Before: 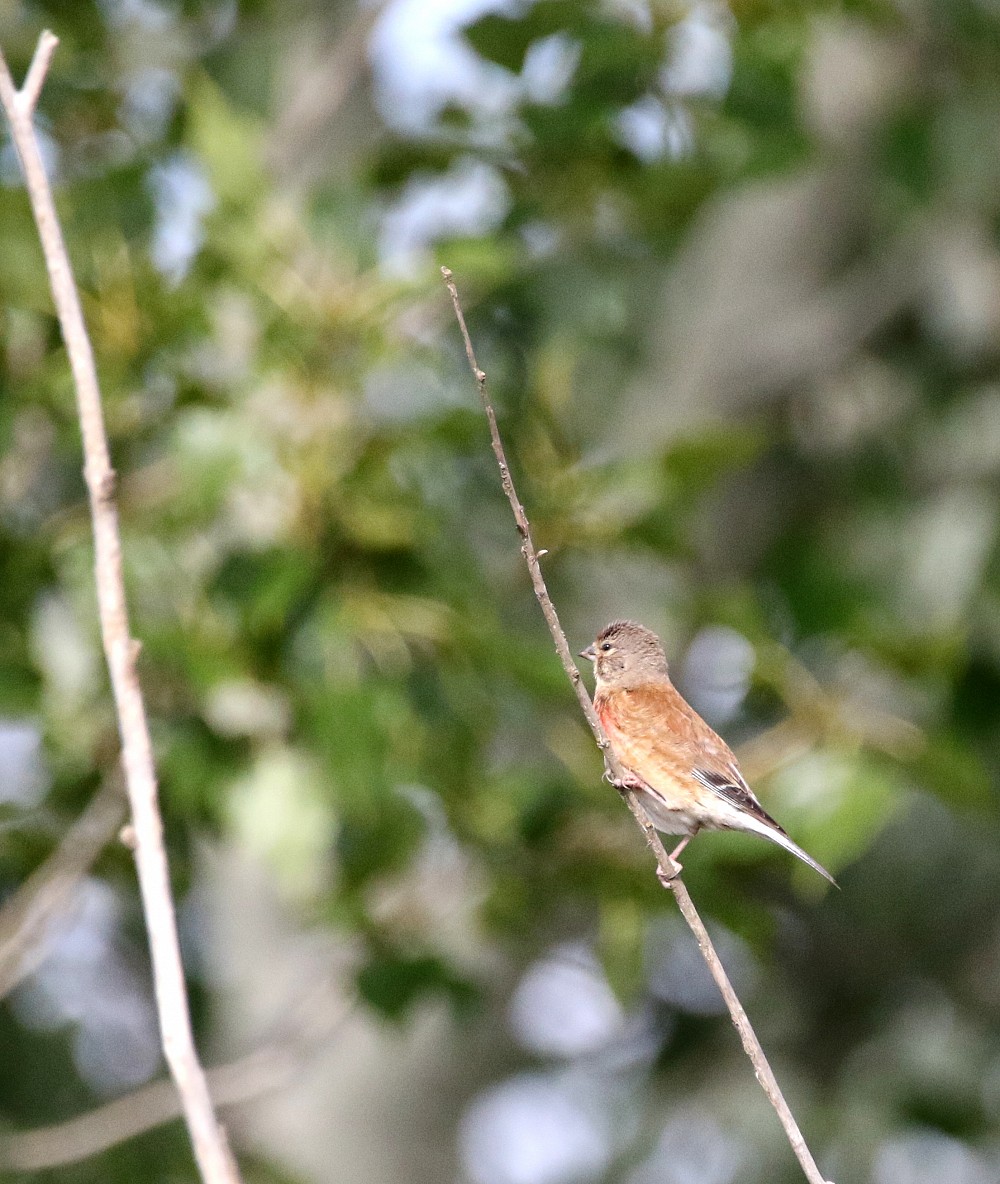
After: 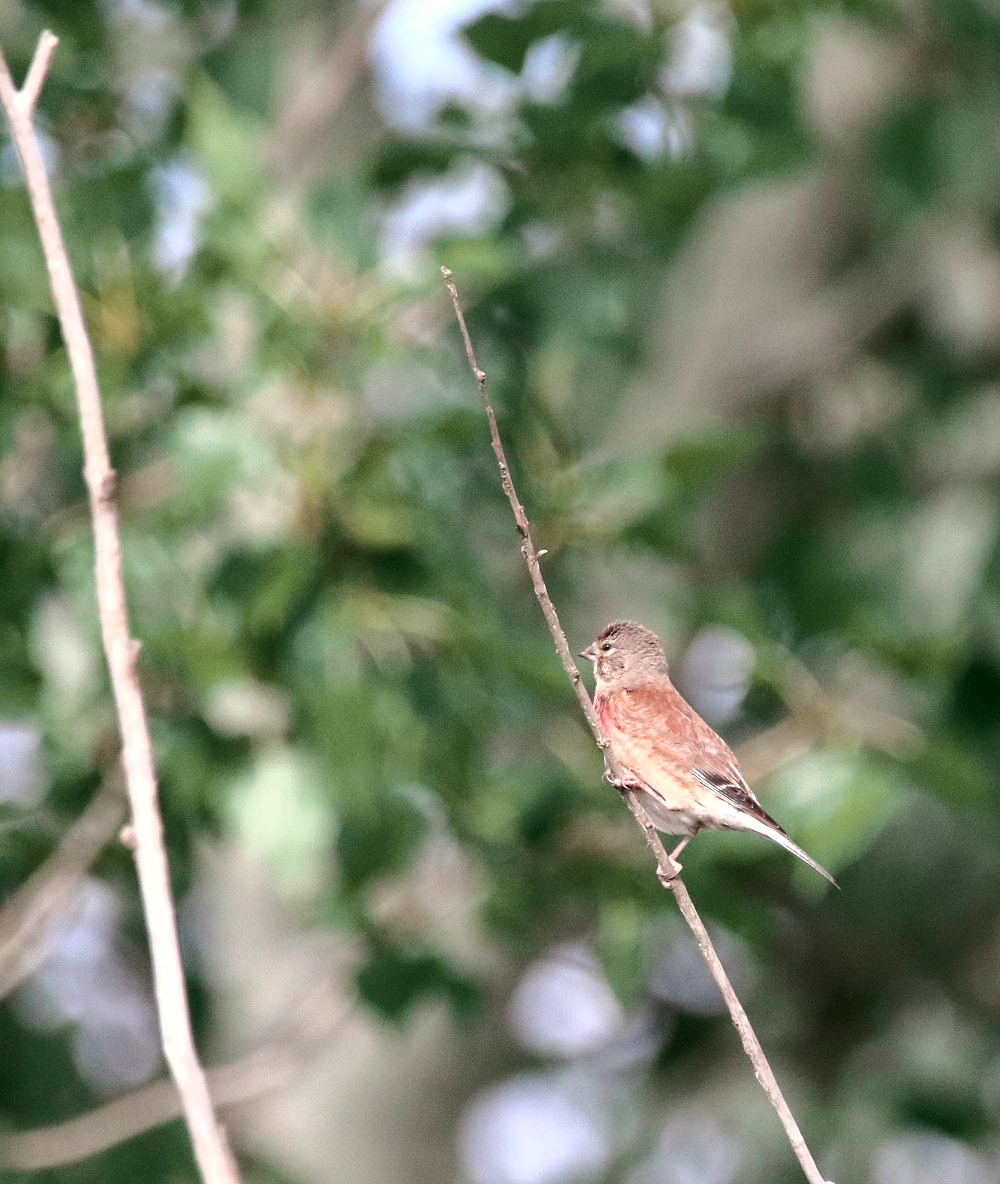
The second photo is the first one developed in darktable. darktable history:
tone curve: curves: ch0 [(0, 0.021) (0.059, 0.053) (0.197, 0.191) (0.32, 0.311) (0.495, 0.505) (0.725, 0.731) (0.89, 0.919) (1, 1)]; ch1 [(0, 0) (0.094, 0.081) (0.285, 0.299) (0.401, 0.424) (0.453, 0.439) (0.495, 0.496) (0.54, 0.55) (0.615, 0.637) (0.657, 0.683) (1, 1)]; ch2 [(0, 0) (0.257, 0.217) (0.43, 0.421) (0.498, 0.507) (0.547, 0.539) (0.595, 0.56) (0.644, 0.599) (1, 1)], color space Lab, independent channels, preserve colors none
